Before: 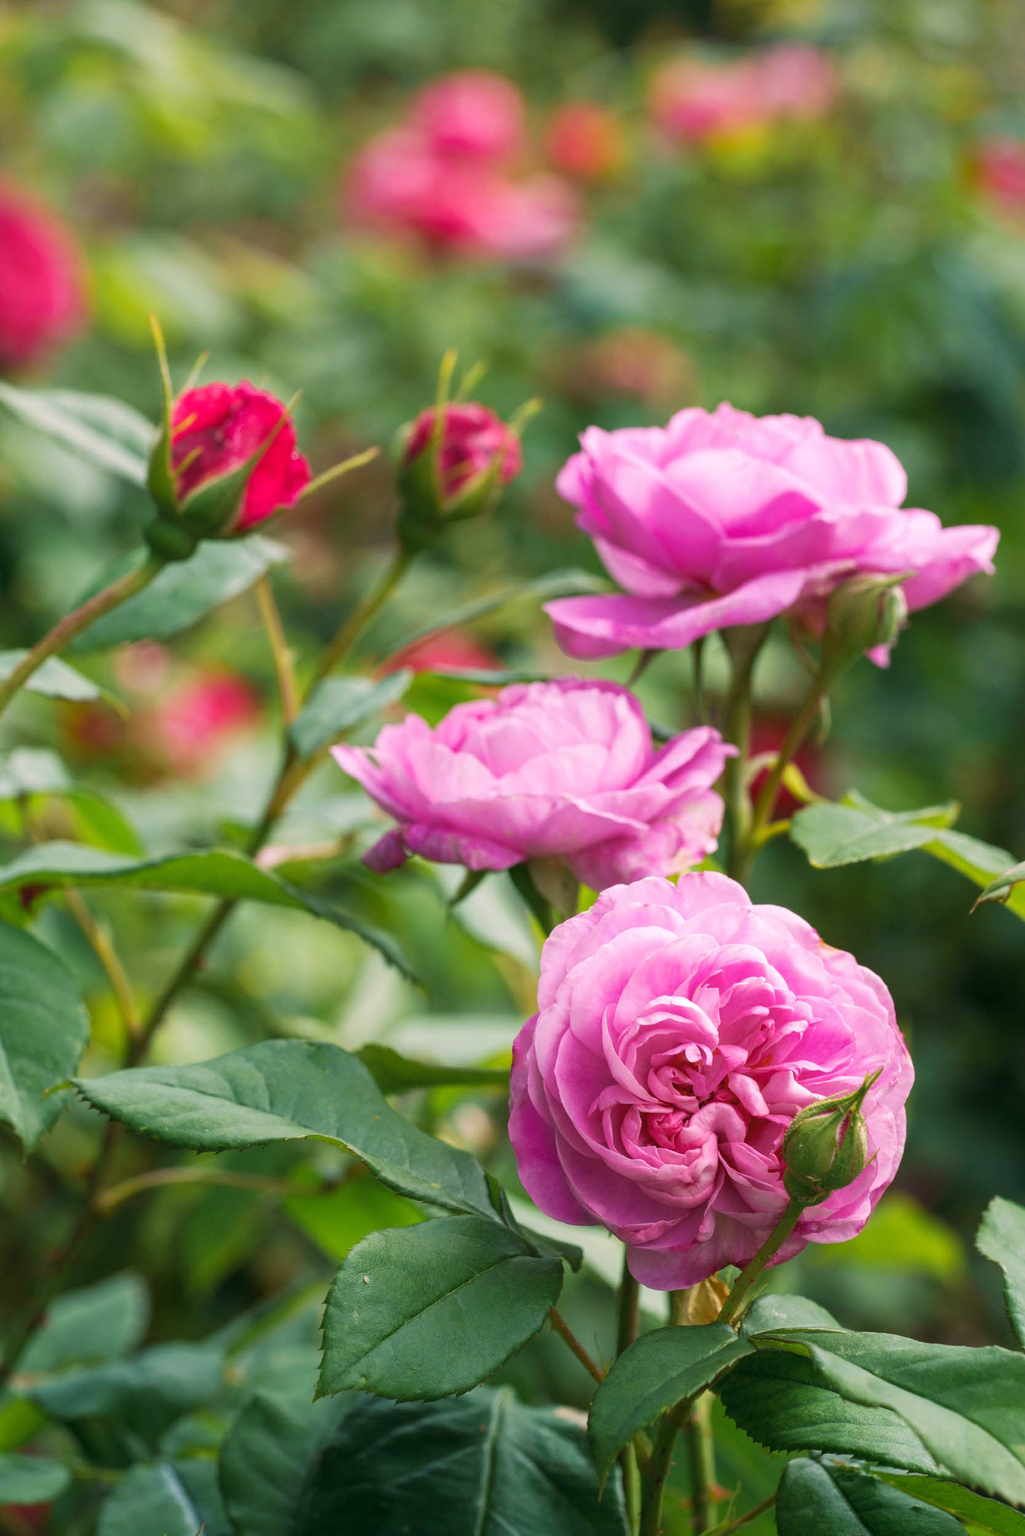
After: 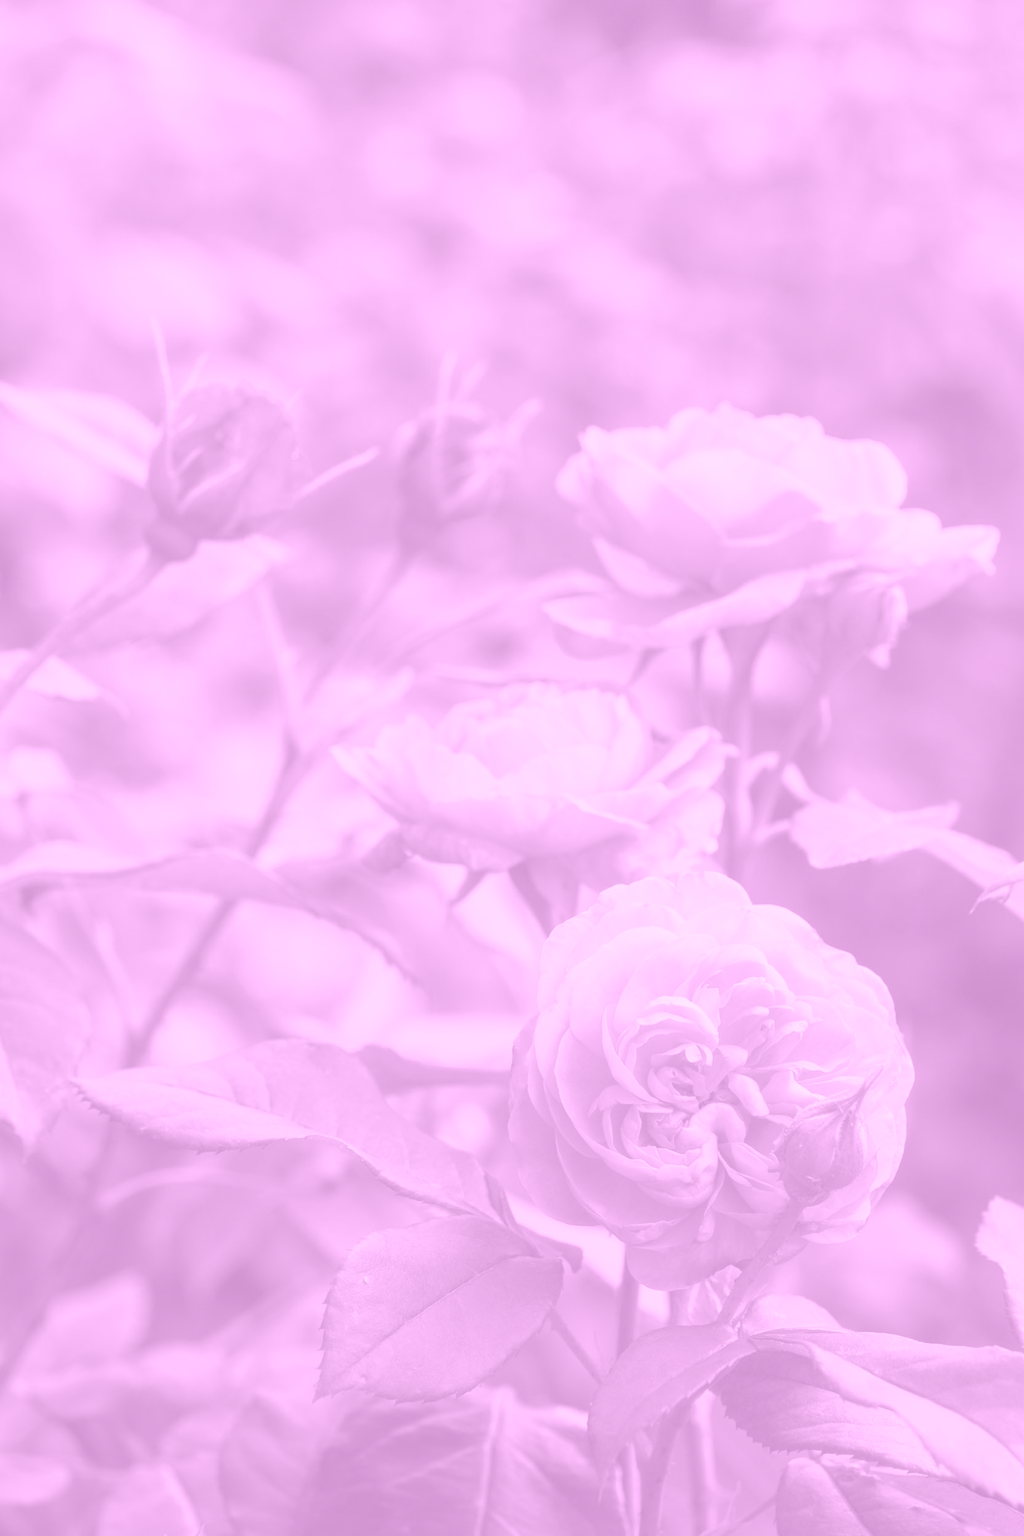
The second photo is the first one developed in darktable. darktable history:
color balance: lift [1, 1, 0.999, 1.001], gamma [1, 1.003, 1.005, 0.995], gain [1, 0.992, 0.988, 1.012], contrast 5%, output saturation 110%
colorize: hue 331.2°, saturation 69%, source mix 30.28%, lightness 69.02%, version 1
color balance rgb: perceptual saturation grading › global saturation 40%, global vibrance 15%
haze removal: strength -0.1, adaptive false
white balance: red 0.984, blue 1.059
